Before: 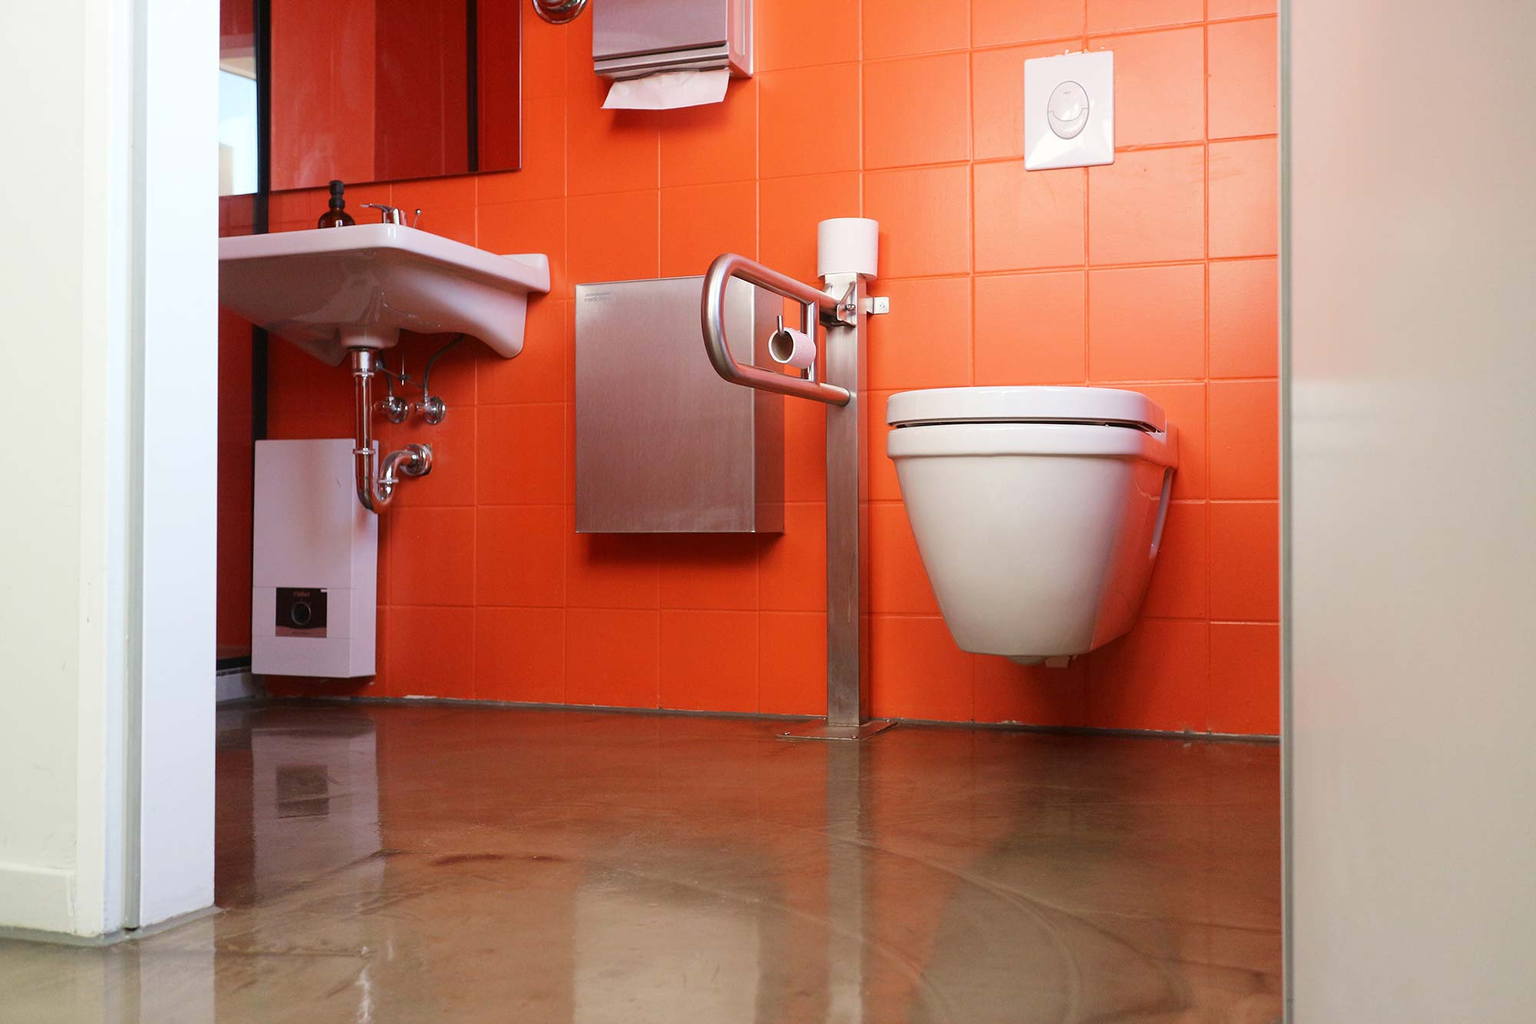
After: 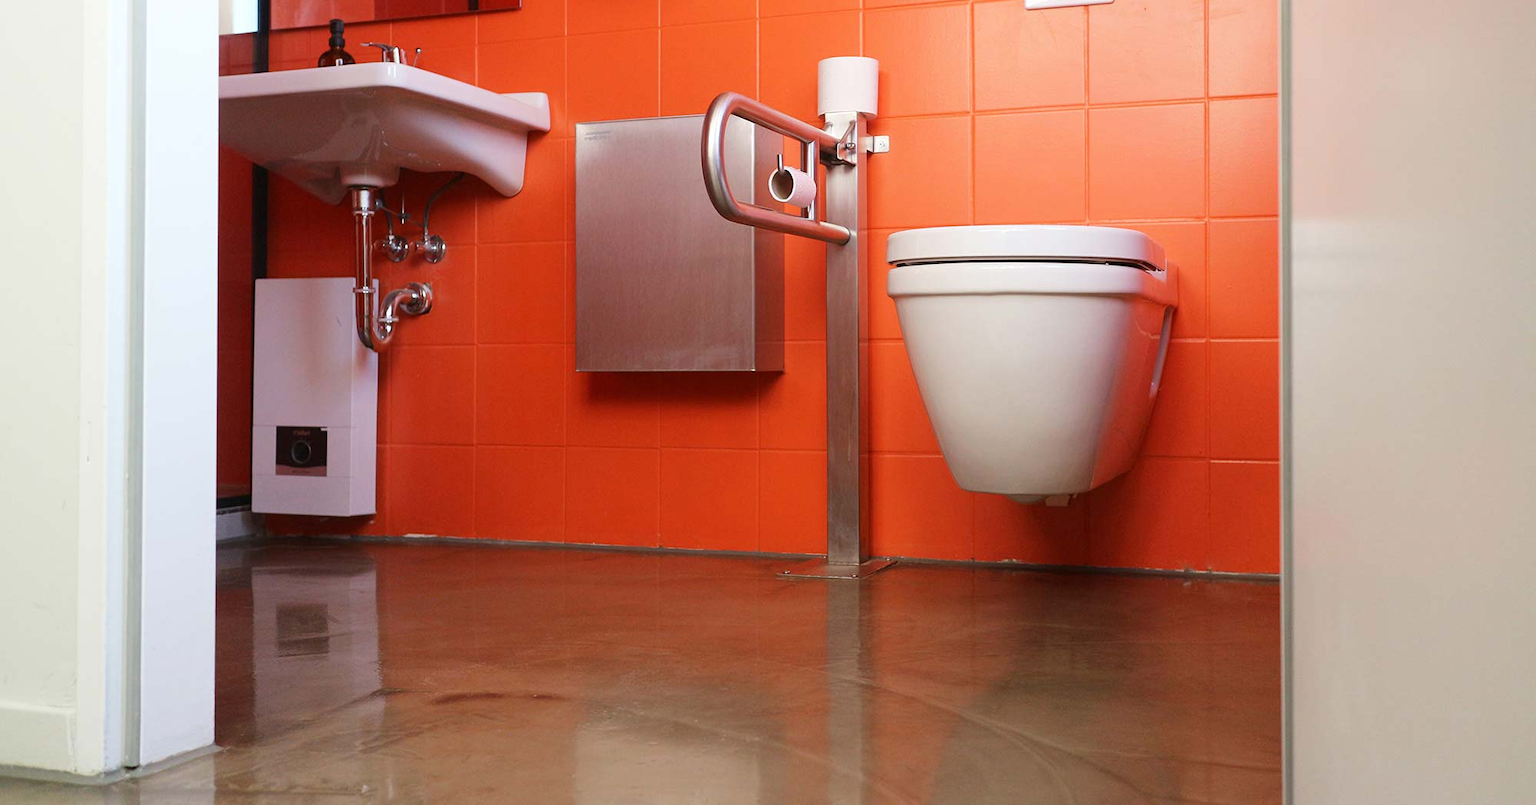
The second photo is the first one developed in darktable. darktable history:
tone equalizer: on, module defaults
white balance: emerald 1
crop and rotate: top 15.774%, bottom 5.506%
